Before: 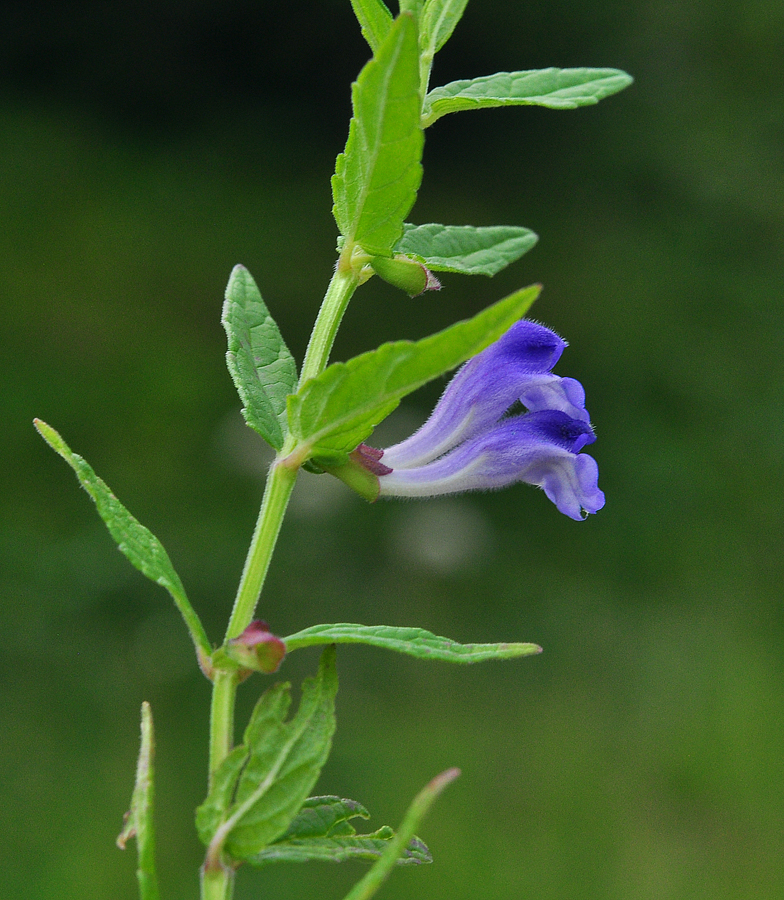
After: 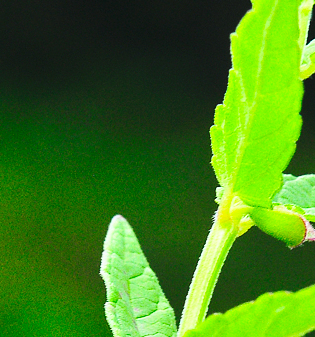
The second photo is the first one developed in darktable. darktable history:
crop: left 15.441%, top 5.456%, right 44.369%, bottom 57.023%
contrast brightness saturation: contrast 0.241, brightness 0.265, saturation 0.393
base curve: curves: ch0 [(0, 0) (0.028, 0.03) (0.121, 0.232) (0.46, 0.748) (0.859, 0.968) (1, 1)], preserve colors none
